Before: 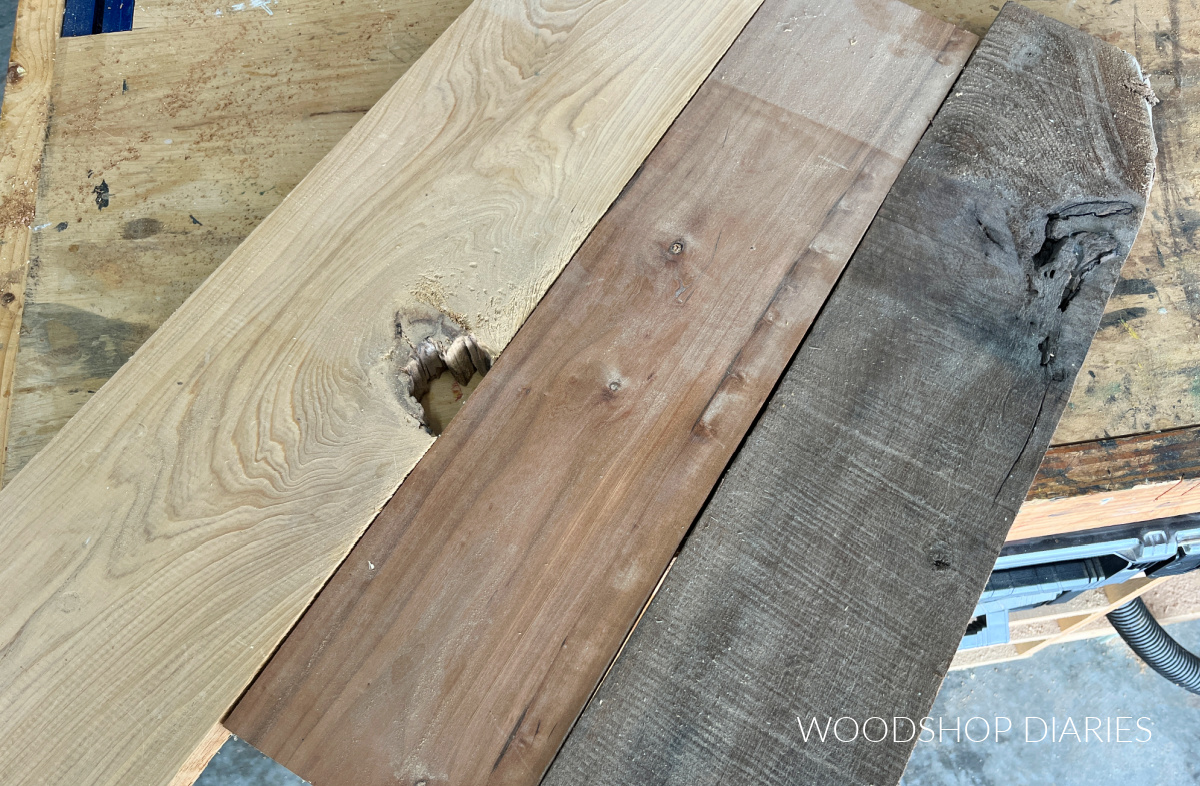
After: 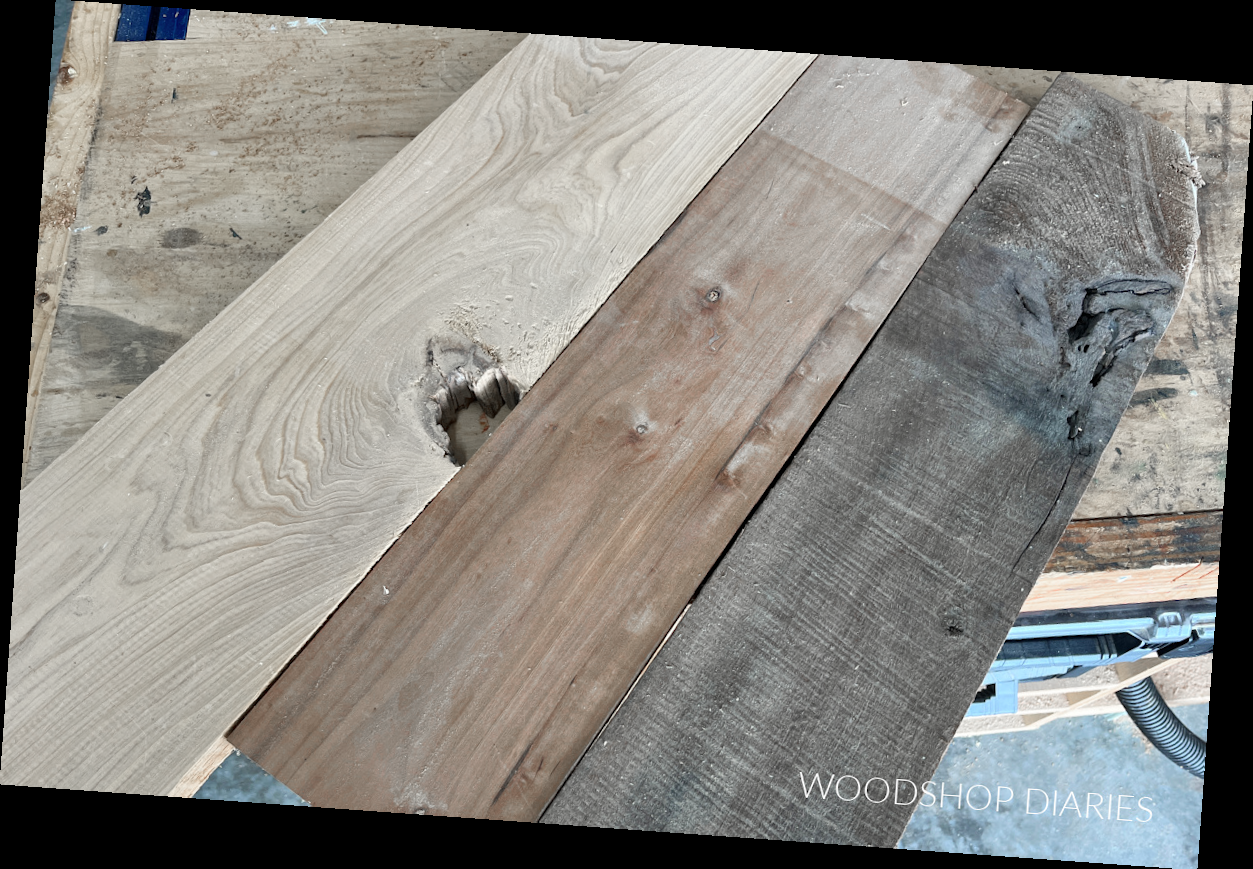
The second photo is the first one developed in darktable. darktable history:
rotate and perspective: rotation 4.1°, automatic cropping off
color zones: curves: ch1 [(0, 0.708) (0.088, 0.648) (0.245, 0.187) (0.429, 0.326) (0.571, 0.498) (0.714, 0.5) (0.857, 0.5) (1, 0.708)]
